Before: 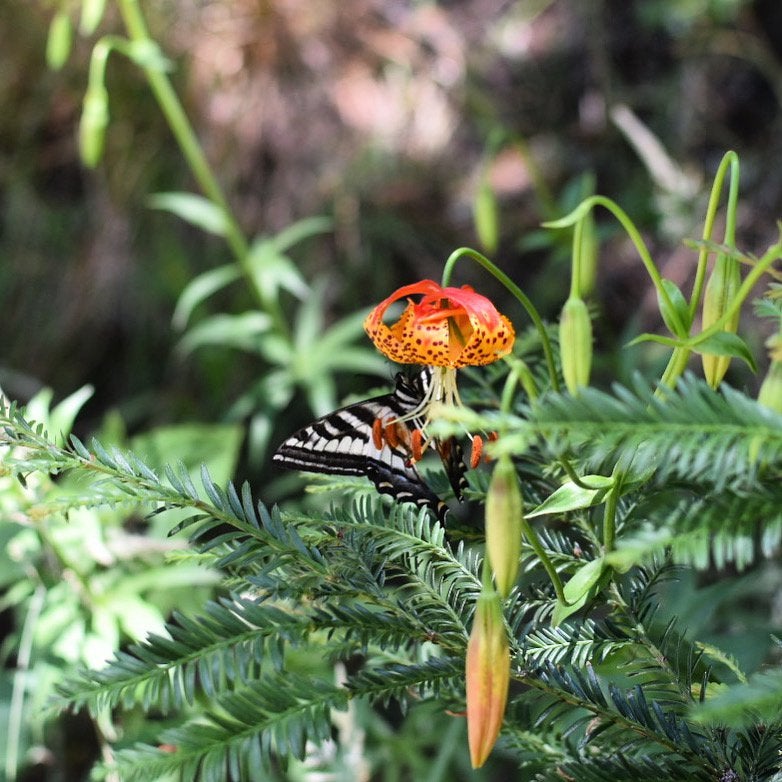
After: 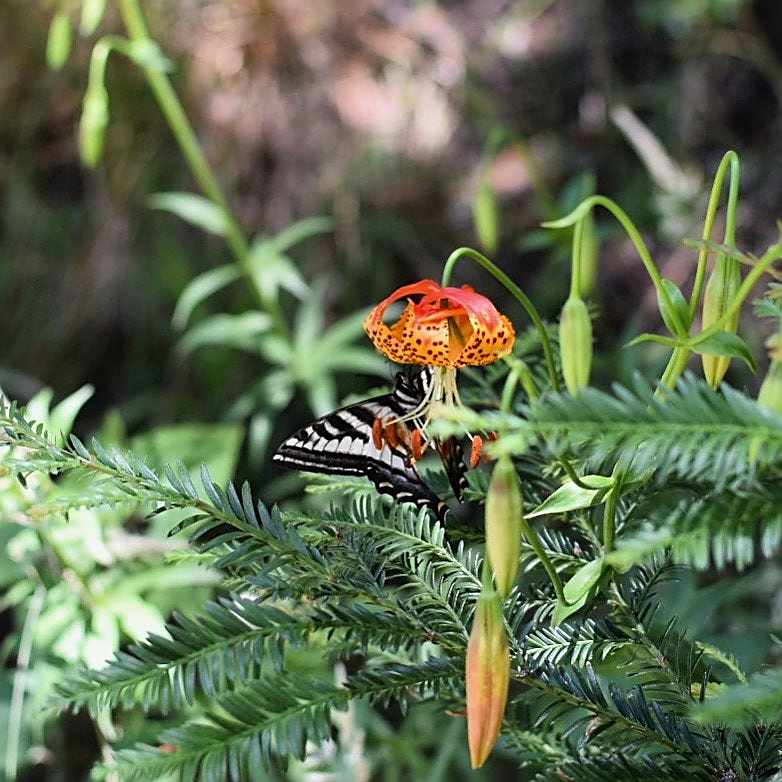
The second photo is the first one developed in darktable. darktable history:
exposure: exposure -0.115 EV, compensate highlight preservation false
sharpen: on, module defaults
